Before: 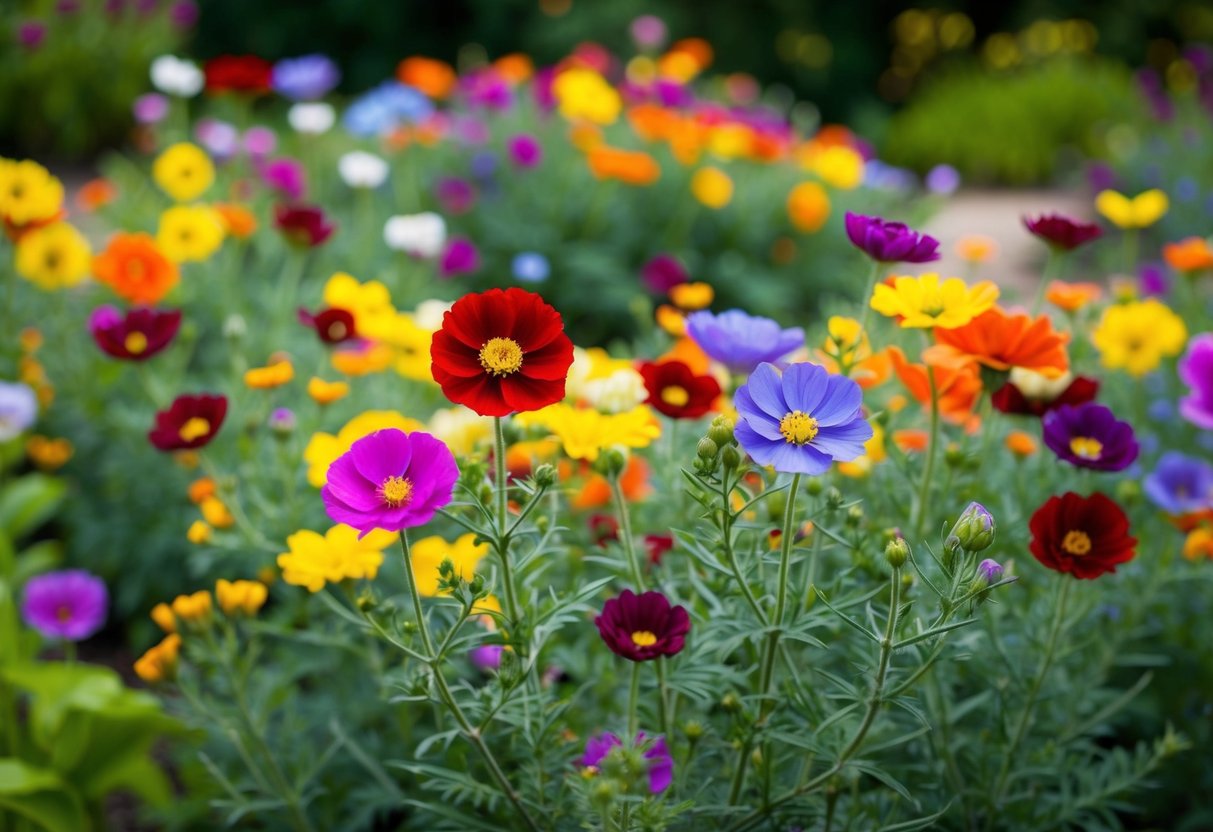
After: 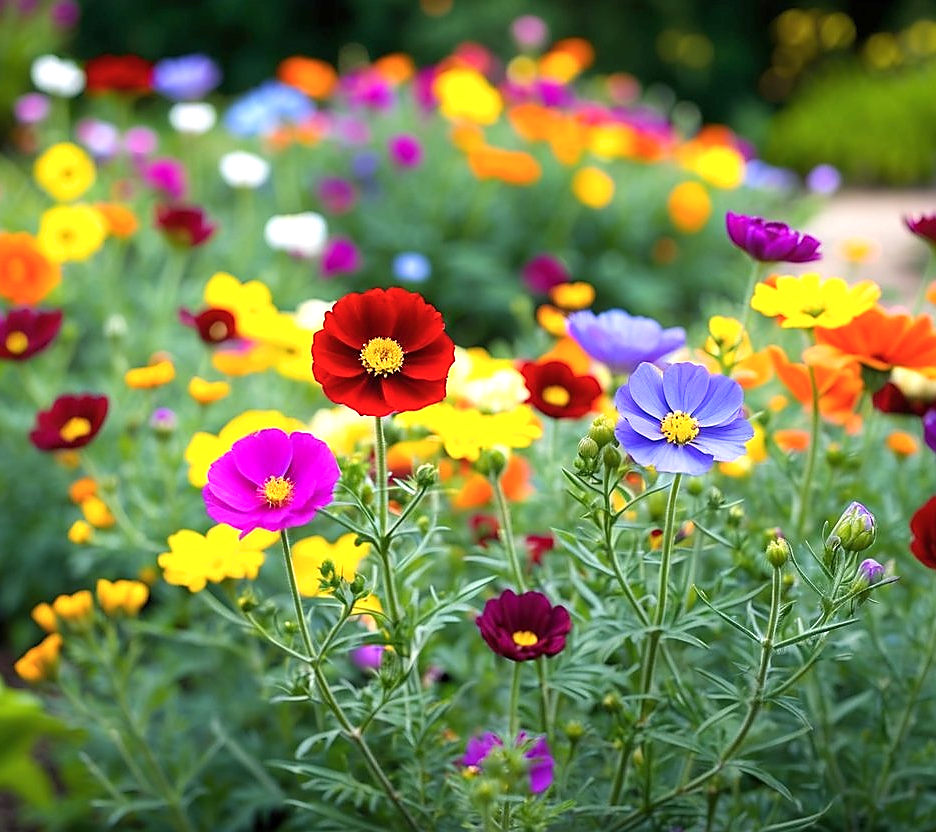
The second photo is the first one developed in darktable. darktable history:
shadows and highlights: radius 128.28, shadows 21.19, highlights -21.19, highlights color adjustment 32.54%, low approximation 0.01
crop: left 9.893%, right 12.902%
exposure: exposure 0.661 EV, compensate highlight preservation false
color balance rgb: perceptual saturation grading › global saturation 0.125%
sharpen: radius 1.424, amount 1.248, threshold 0.775
